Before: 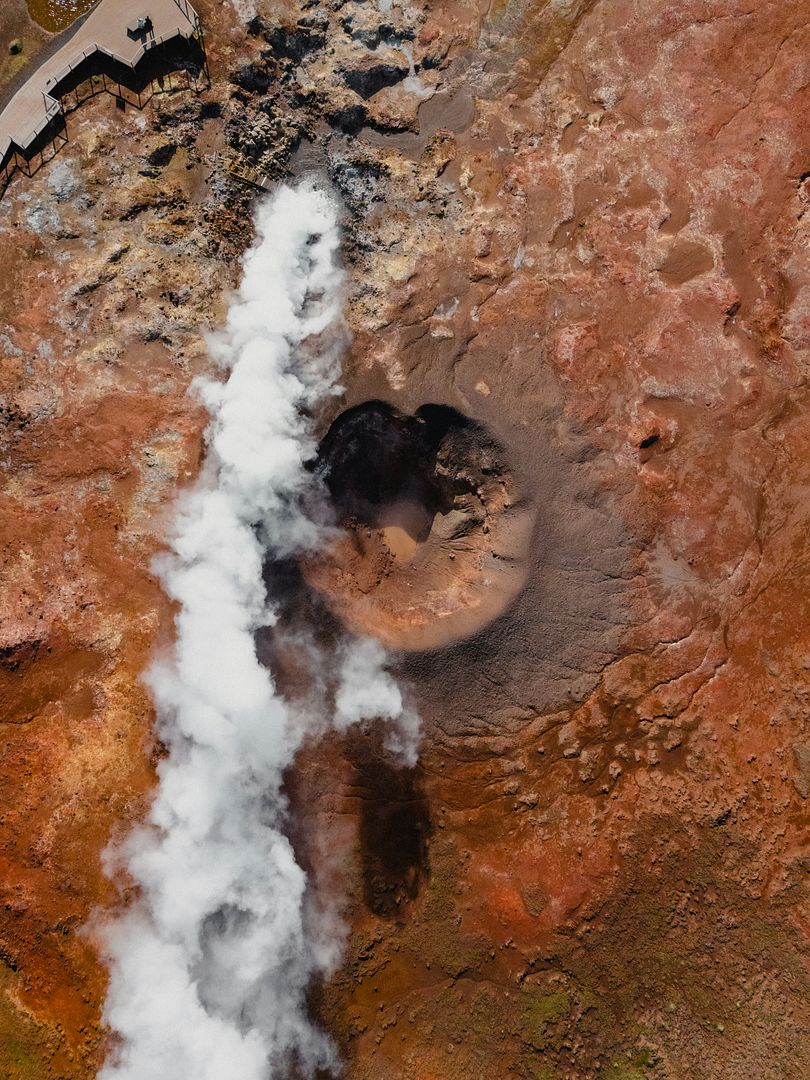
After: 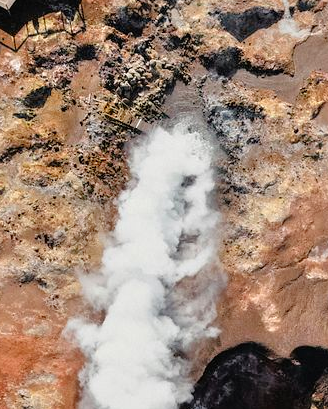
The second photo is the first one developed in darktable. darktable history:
tone equalizer: -7 EV 0.15 EV, -6 EV 0.6 EV, -5 EV 1.15 EV, -4 EV 1.33 EV, -3 EV 1.15 EV, -2 EV 0.6 EV, -1 EV 0.15 EV, mask exposure compensation -0.5 EV
crop: left 15.452%, top 5.459%, right 43.956%, bottom 56.62%
